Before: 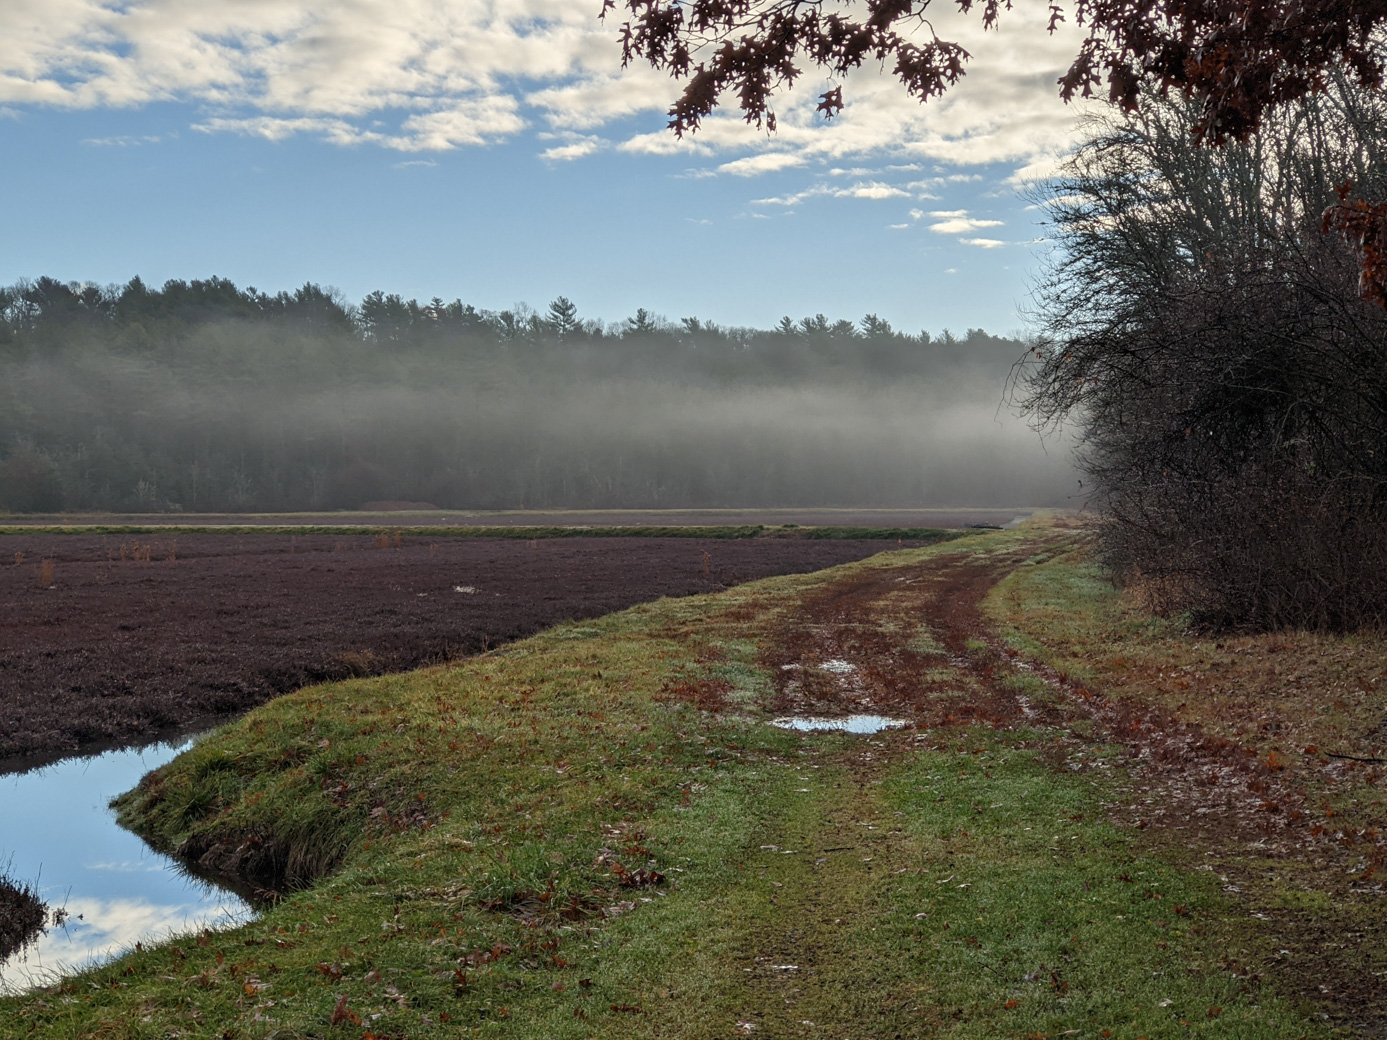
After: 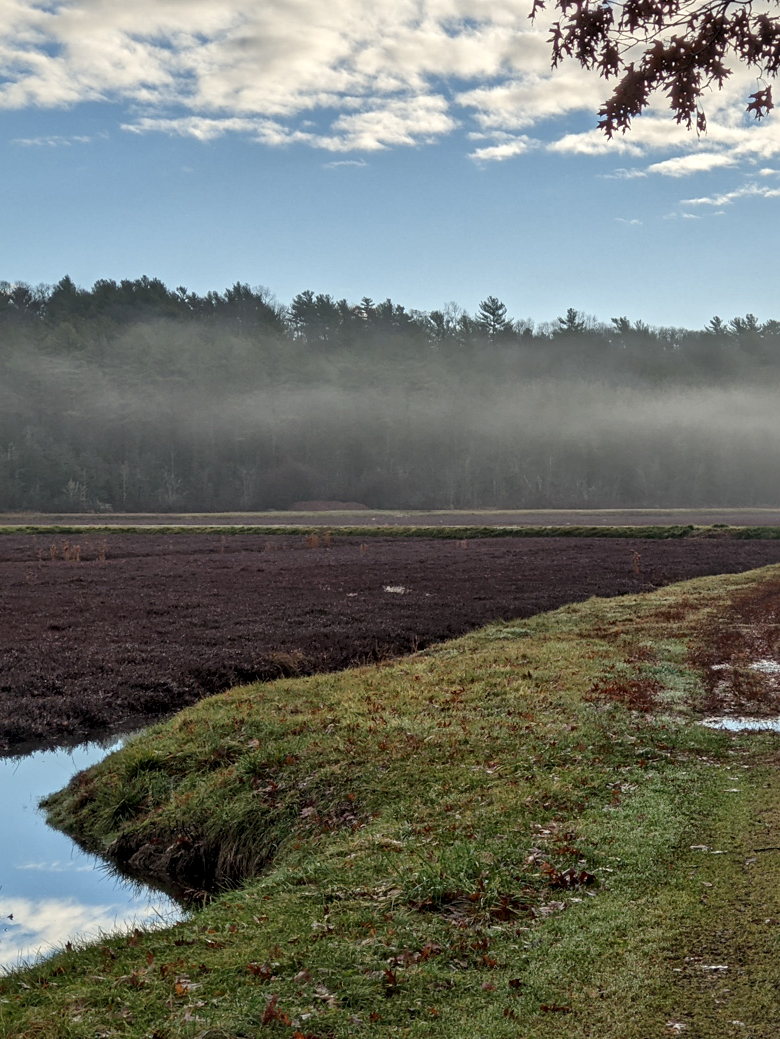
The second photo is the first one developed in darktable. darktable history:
crop: left 5.114%, right 38.589%
local contrast: mode bilateral grid, contrast 20, coarseness 50, detail 150%, midtone range 0.2
